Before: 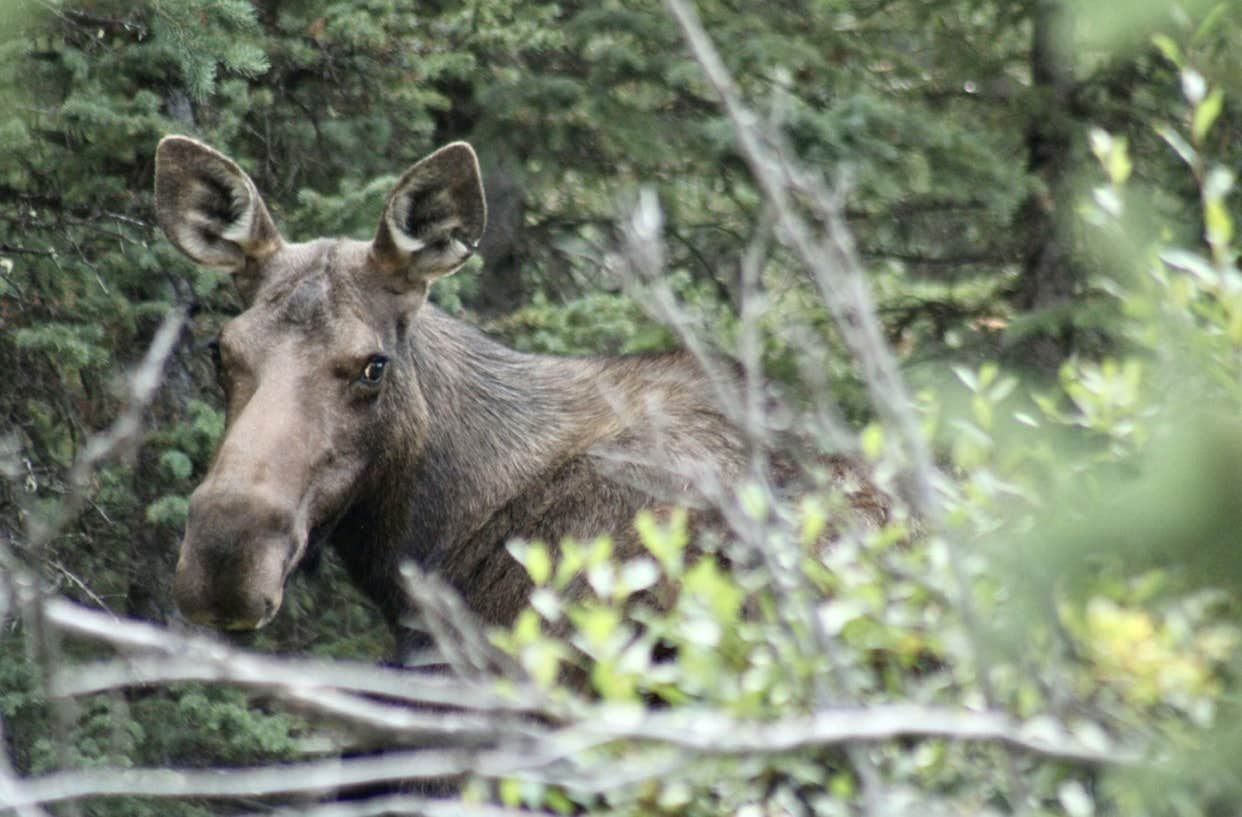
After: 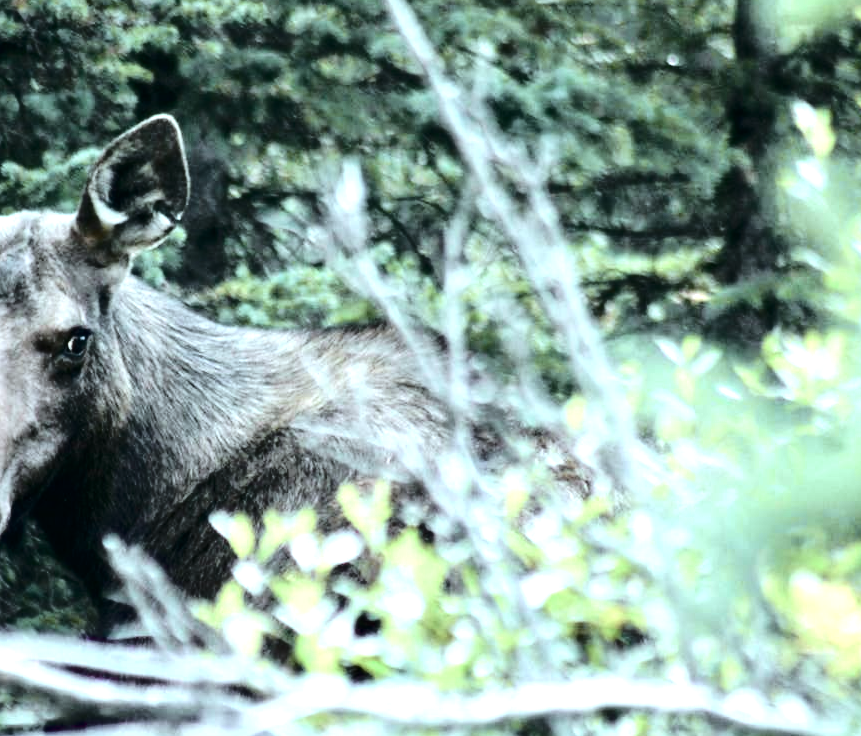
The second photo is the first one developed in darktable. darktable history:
crop and rotate: left 23.975%, top 3.335%, right 6.645%, bottom 6.551%
tone equalizer: -8 EV -1.08 EV, -7 EV -1.03 EV, -6 EV -0.872 EV, -5 EV -0.606 EV, -3 EV 0.57 EV, -2 EV 0.851 EV, -1 EV 1 EV, +0 EV 1.07 EV, edges refinement/feathering 500, mask exposure compensation -1.57 EV, preserve details no
tone curve: curves: ch0 [(0, 0) (0.081, 0.044) (0.192, 0.125) (0.283, 0.238) (0.416, 0.449) (0.495, 0.524) (0.686, 0.743) (0.826, 0.865) (0.978, 0.988)]; ch1 [(0, 0) (0.161, 0.092) (0.35, 0.33) (0.392, 0.392) (0.427, 0.426) (0.479, 0.472) (0.505, 0.497) (0.521, 0.514) (0.547, 0.568) (0.579, 0.597) (0.625, 0.627) (0.678, 0.733) (1, 1)]; ch2 [(0, 0) (0.346, 0.362) (0.404, 0.427) (0.502, 0.495) (0.531, 0.523) (0.549, 0.554) (0.582, 0.596) (0.629, 0.642) (0.717, 0.678) (1, 1)], color space Lab, independent channels, preserve colors none
color calibration: illuminant F (fluorescent), F source F9 (Cool White Deluxe 4150 K) – high CRI, x 0.375, y 0.373, temperature 4154.88 K
